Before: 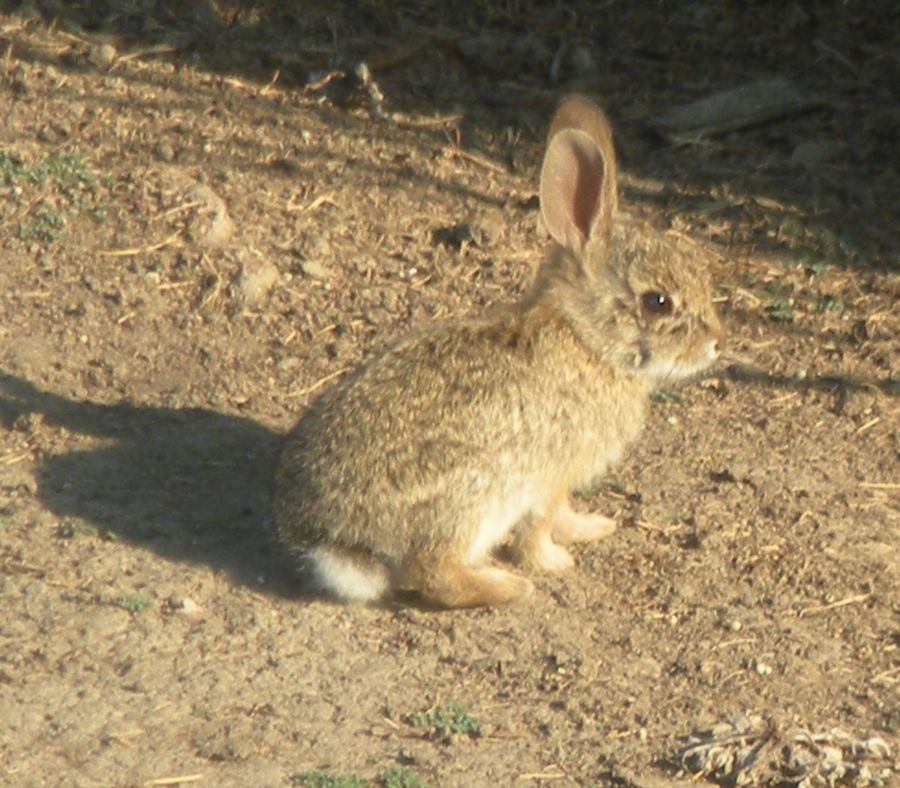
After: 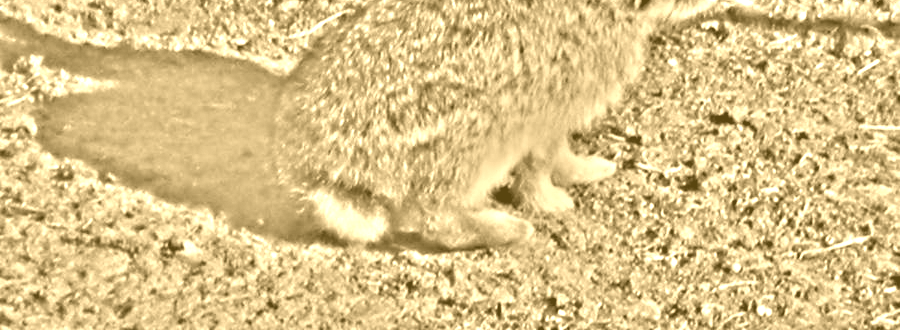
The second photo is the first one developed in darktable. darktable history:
highpass: on, module defaults
crop: top 45.551%, bottom 12.262%
colorize: hue 36°, source mix 100%
